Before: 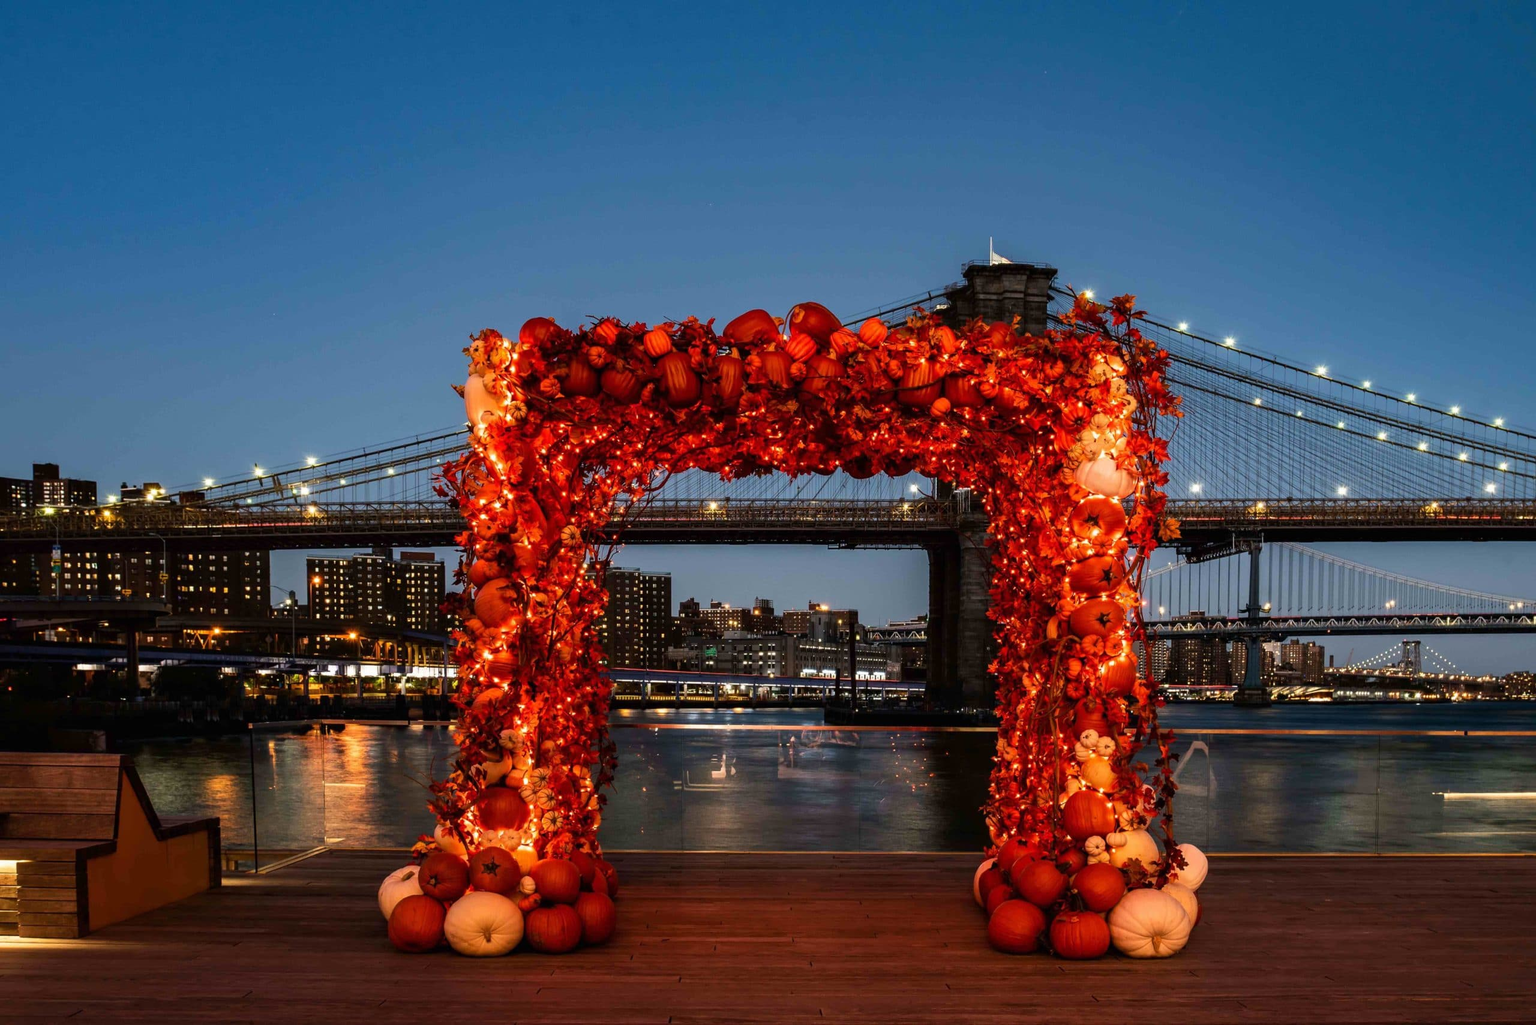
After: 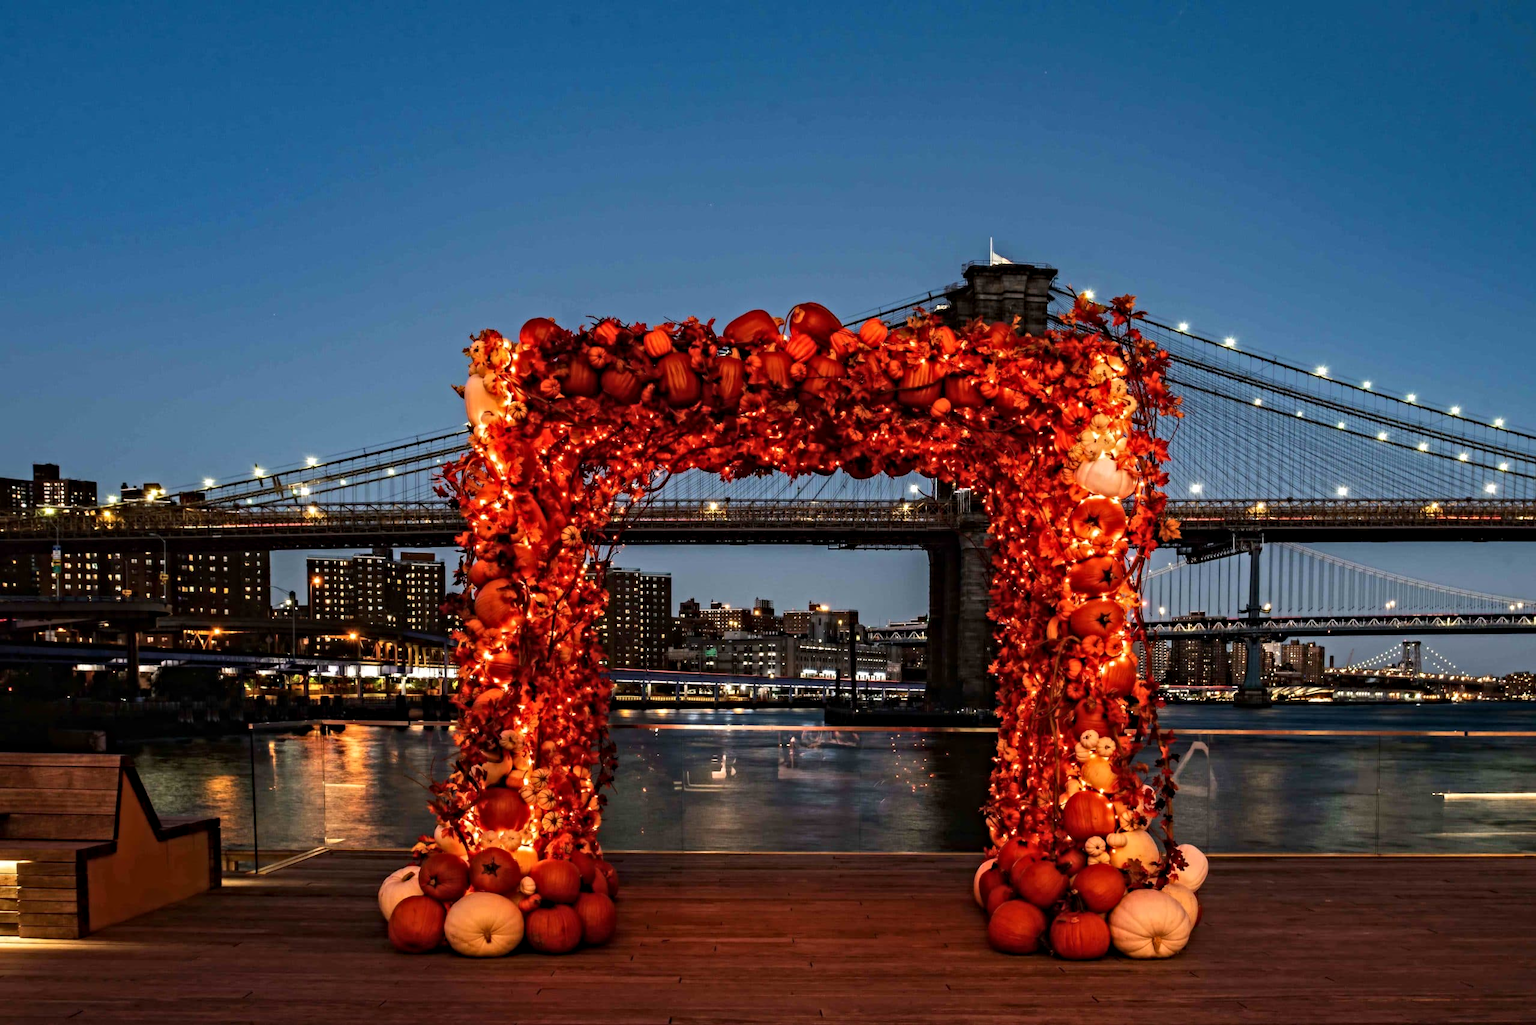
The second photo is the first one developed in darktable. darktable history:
contrast equalizer: y [[0.5, 0.5, 0.501, 0.63, 0.504, 0.5], [0.5 ×6], [0.5 ×6], [0 ×6], [0 ×6]]
